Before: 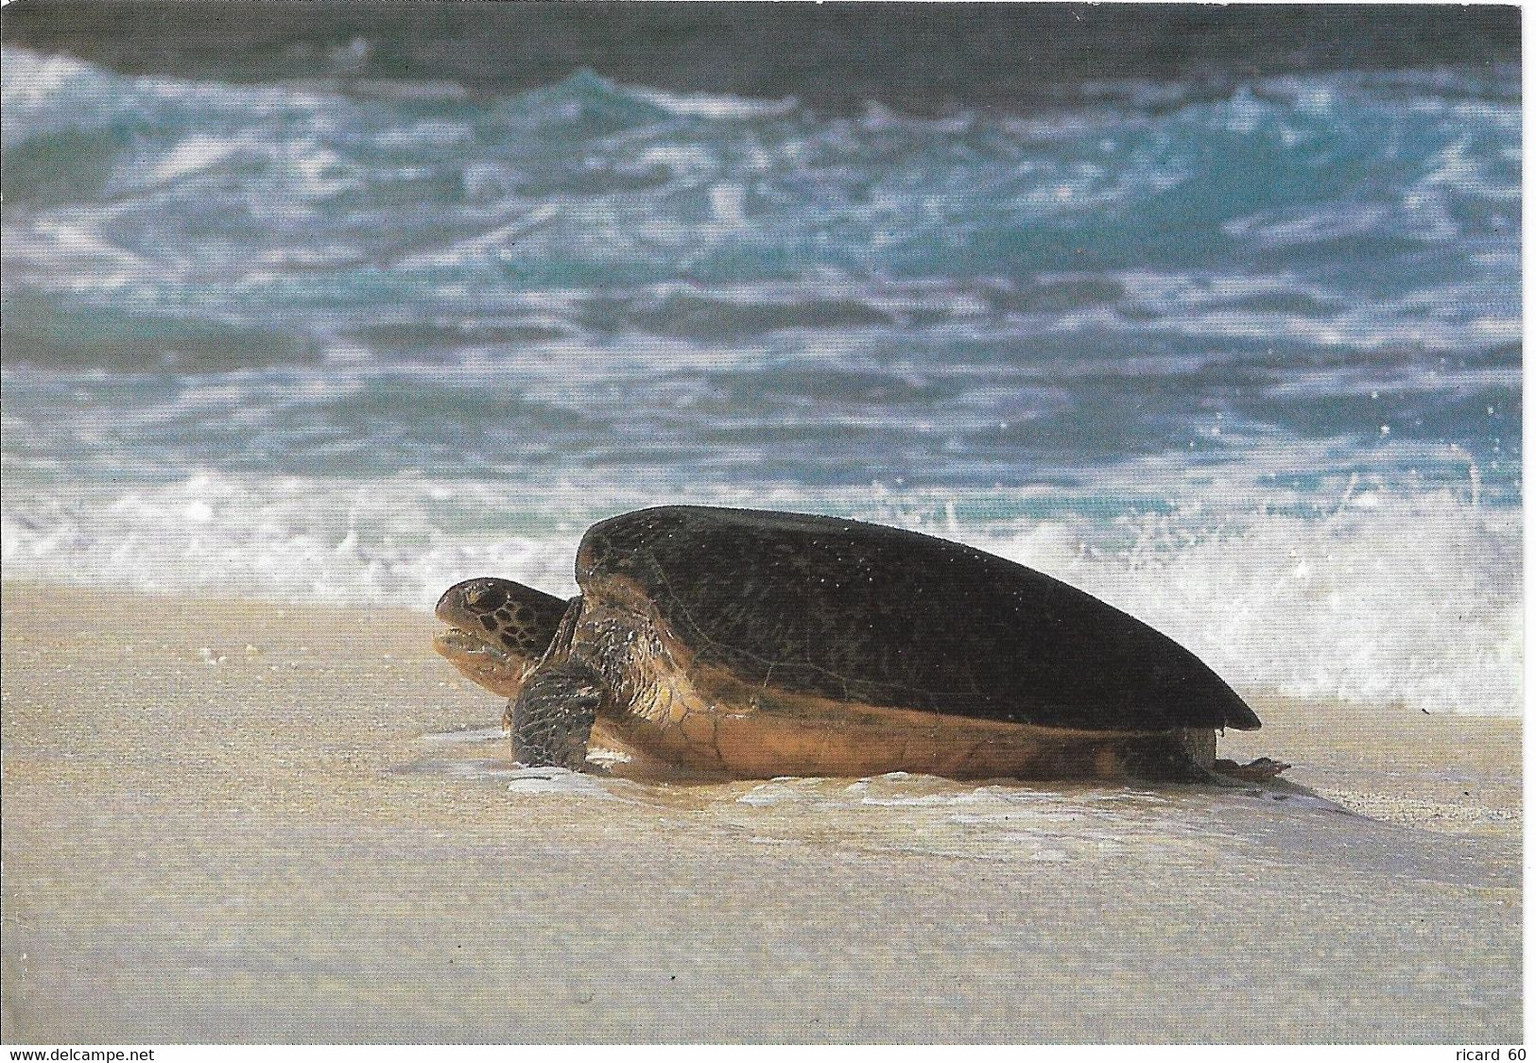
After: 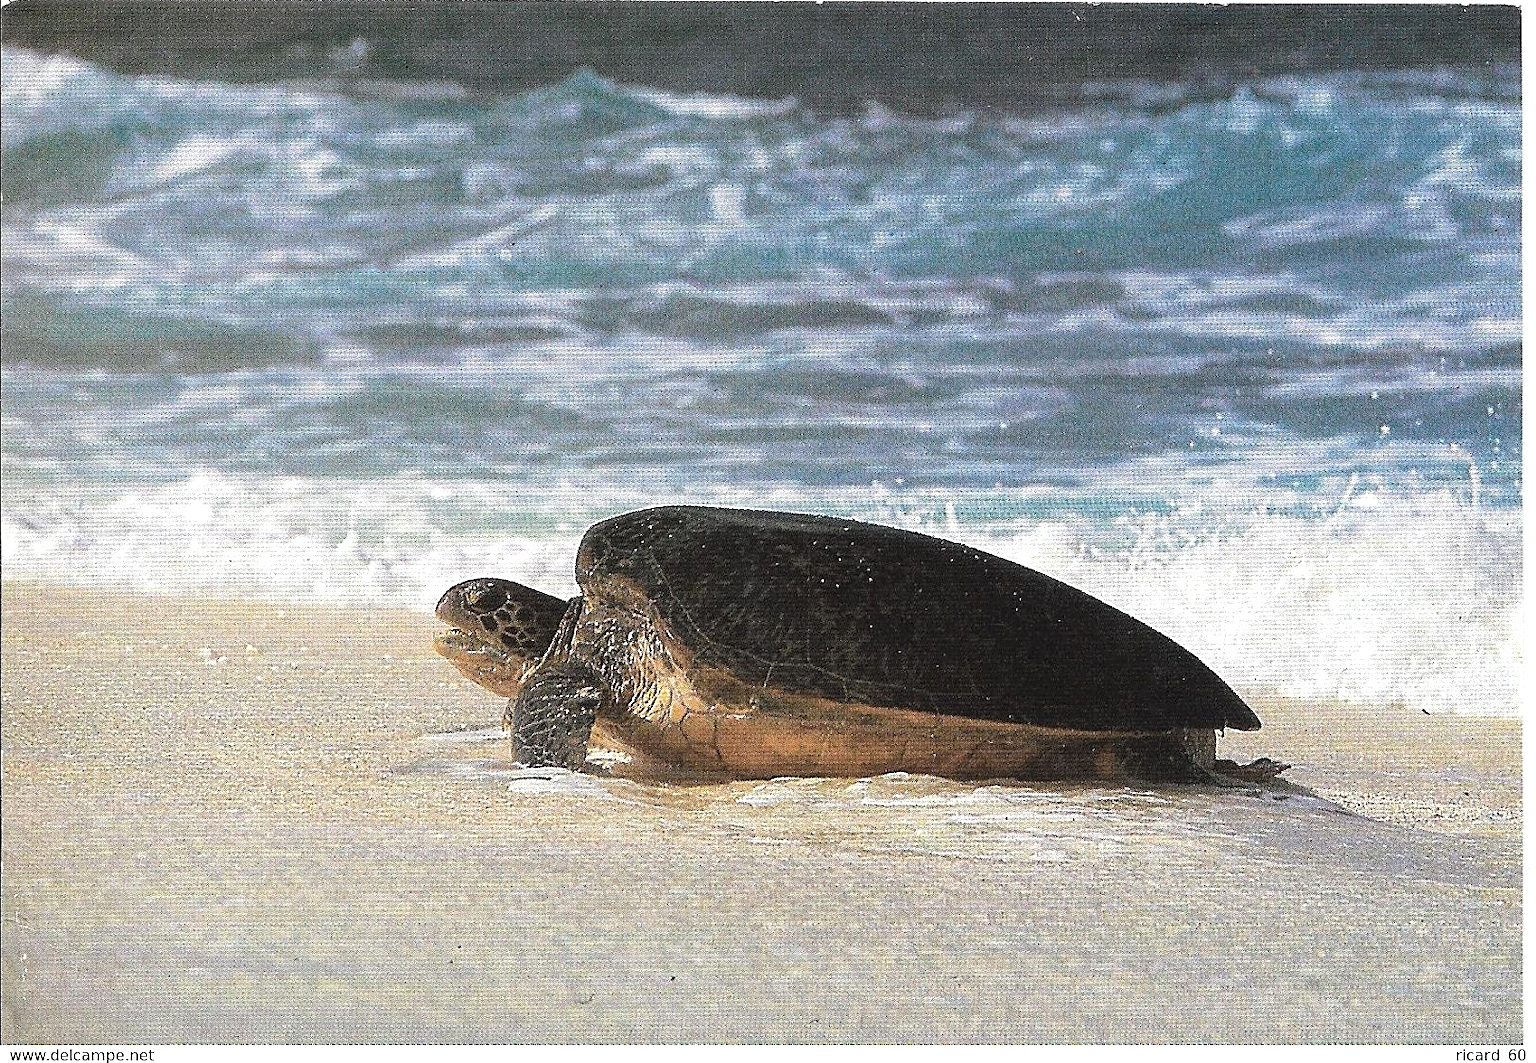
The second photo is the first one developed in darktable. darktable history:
sharpen: amount 0.496
tone equalizer: -8 EV -0.388 EV, -7 EV -0.397 EV, -6 EV -0.329 EV, -5 EV -0.205 EV, -3 EV 0.23 EV, -2 EV 0.357 EV, -1 EV 0.394 EV, +0 EV 0.428 EV, edges refinement/feathering 500, mask exposure compensation -1.57 EV, preserve details no
